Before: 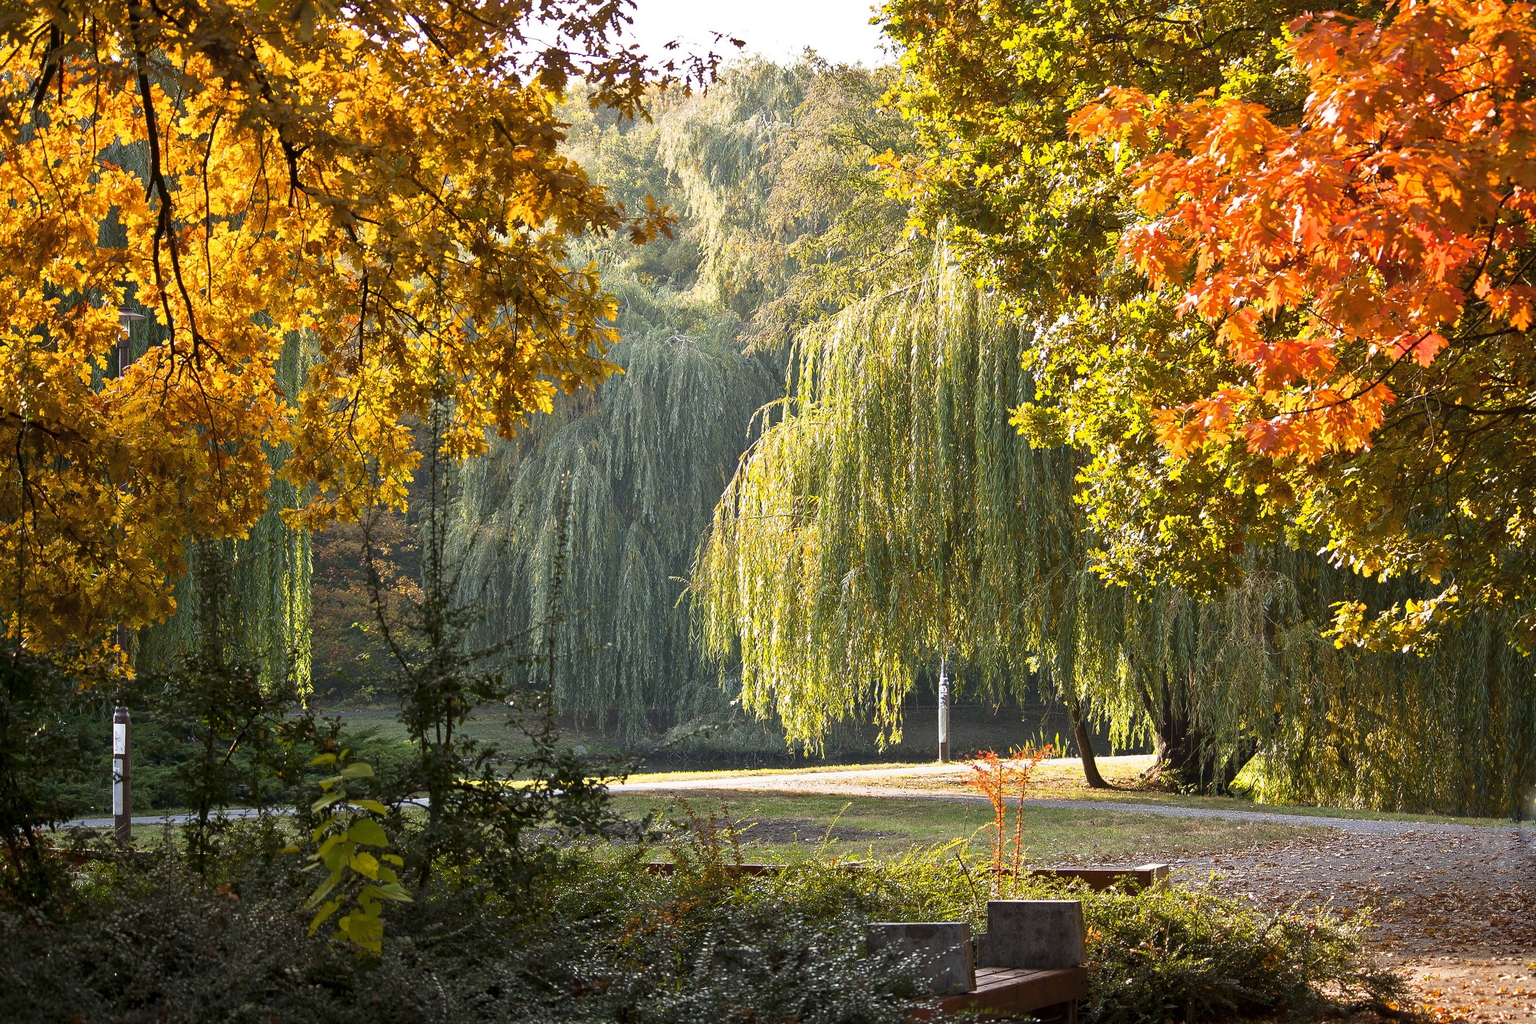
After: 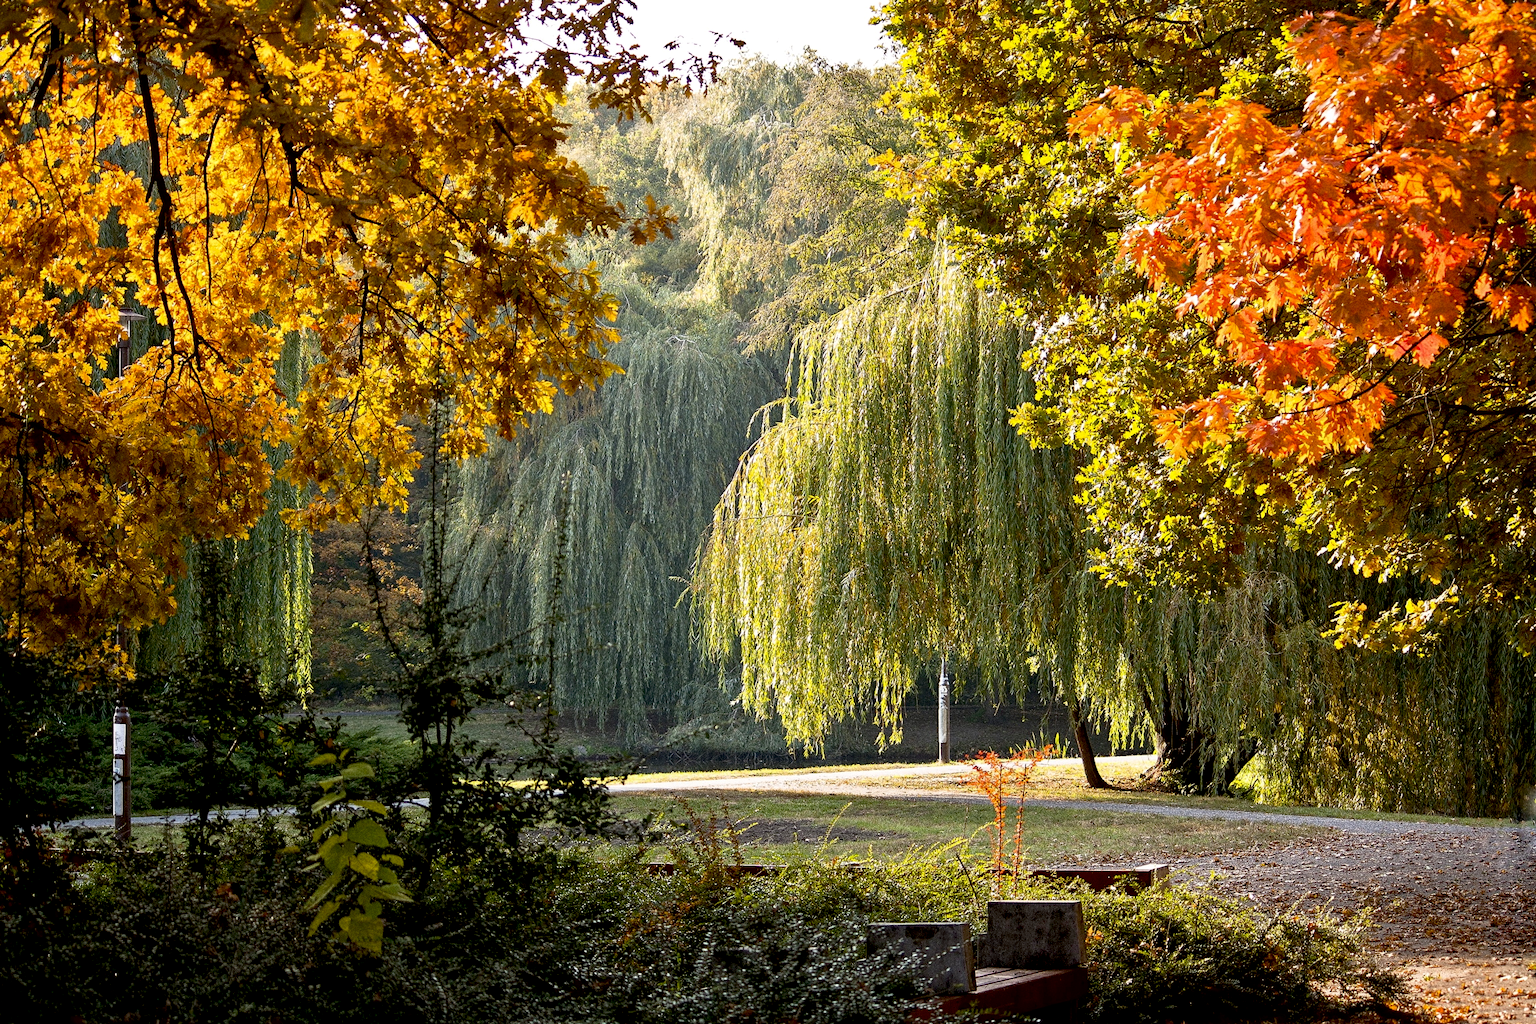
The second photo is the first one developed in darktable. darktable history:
grain: coarseness 22.88 ISO
local contrast: highlights 100%, shadows 100%, detail 120%, midtone range 0.2
exposure: black level correction 0.016, exposure -0.009 EV, compensate highlight preservation false
fill light: on, module defaults
